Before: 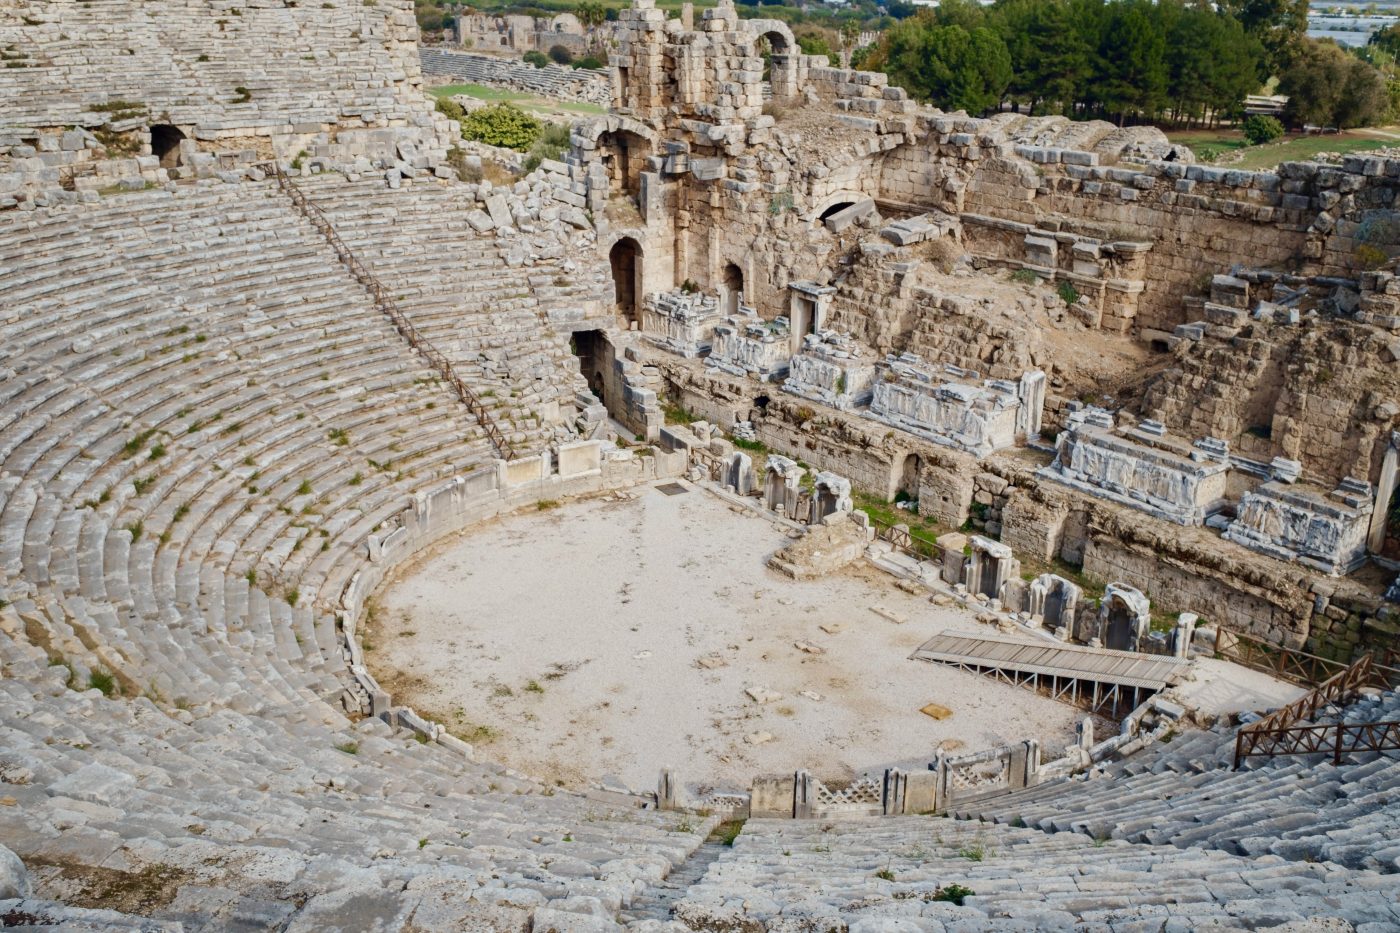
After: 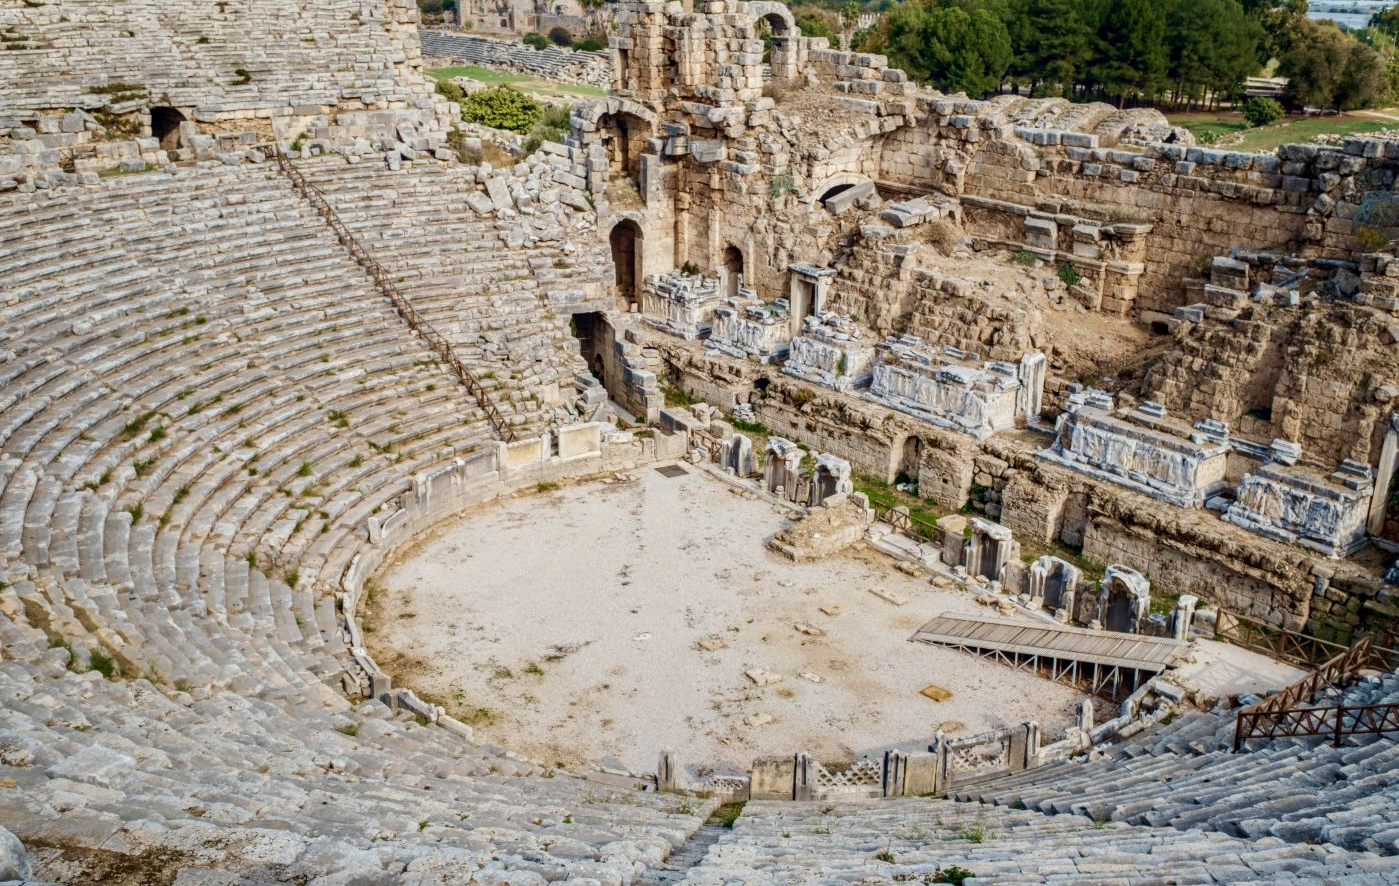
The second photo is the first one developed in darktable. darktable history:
local contrast: detail 130%
crop and rotate: top 1.932%, bottom 3.012%
velvia: on, module defaults
